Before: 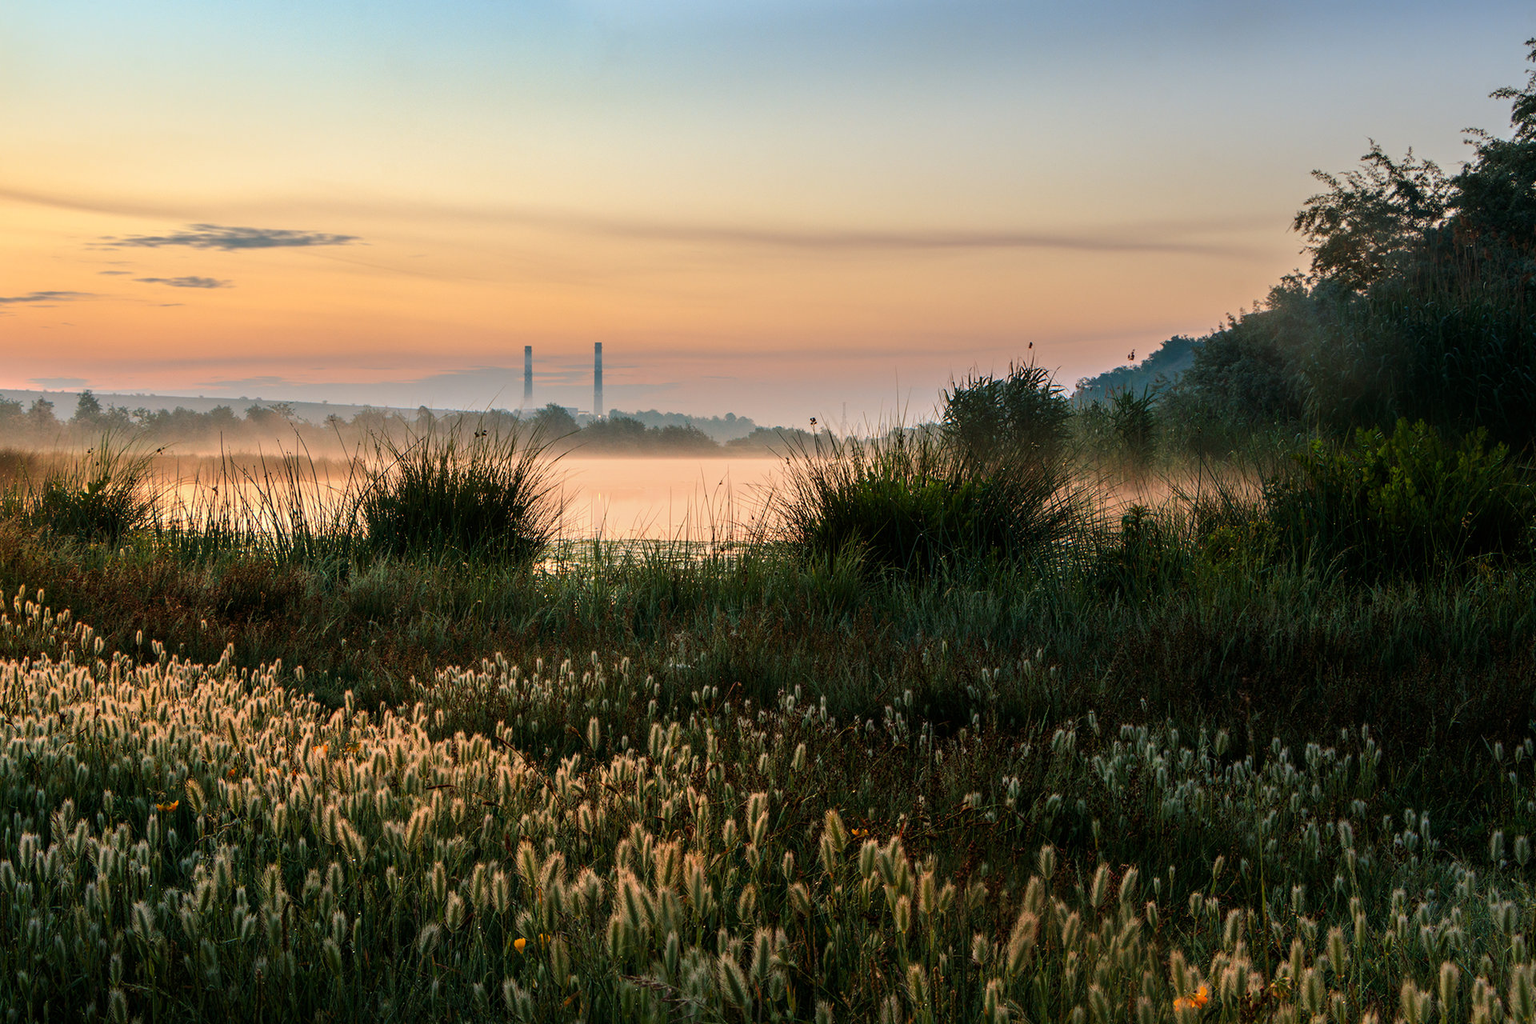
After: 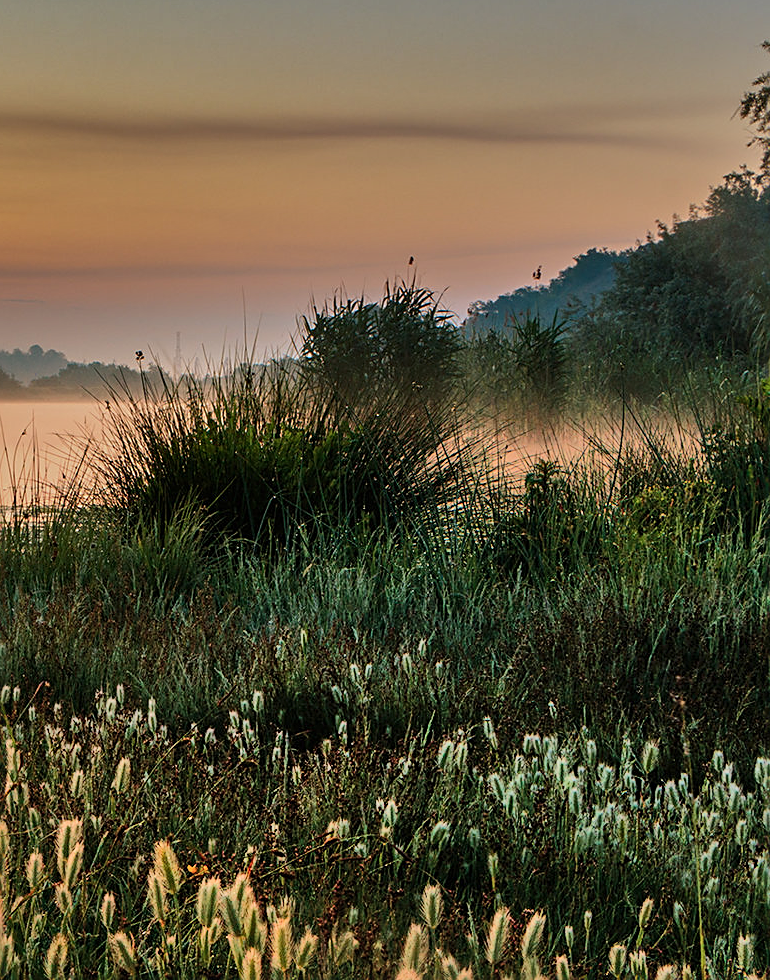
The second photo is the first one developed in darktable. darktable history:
sharpen: on, module defaults
shadows and highlights: shadows 80.73, white point adjustment -9.07, highlights -61.46, soften with gaussian
tone equalizer: -8 EV -0.002 EV, -7 EV 0.005 EV, -6 EV -0.009 EV, -5 EV 0.011 EV, -4 EV -0.012 EV, -3 EV 0.007 EV, -2 EV -0.062 EV, -1 EV -0.293 EV, +0 EV -0.582 EV, smoothing diameter 2%, edges refinement/feathering 20, mask exposure compensation -1.57 EV, filter diffusion 5
crop: left 45.721%, top 13.393%, right 14.118%, bottom 10.01%
